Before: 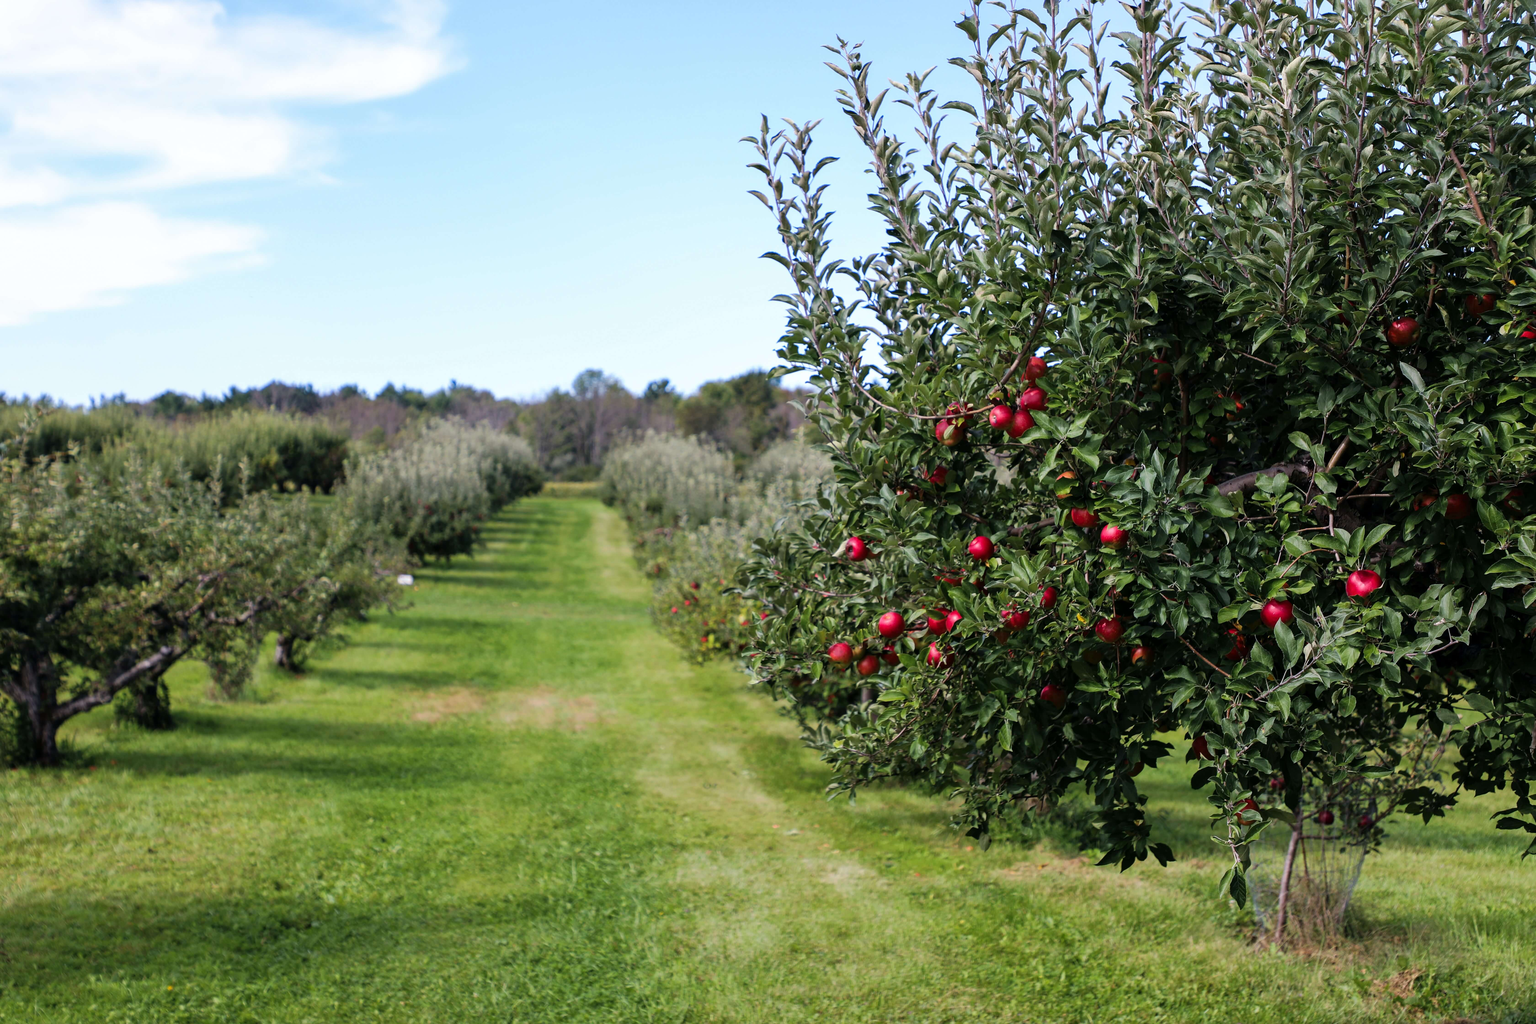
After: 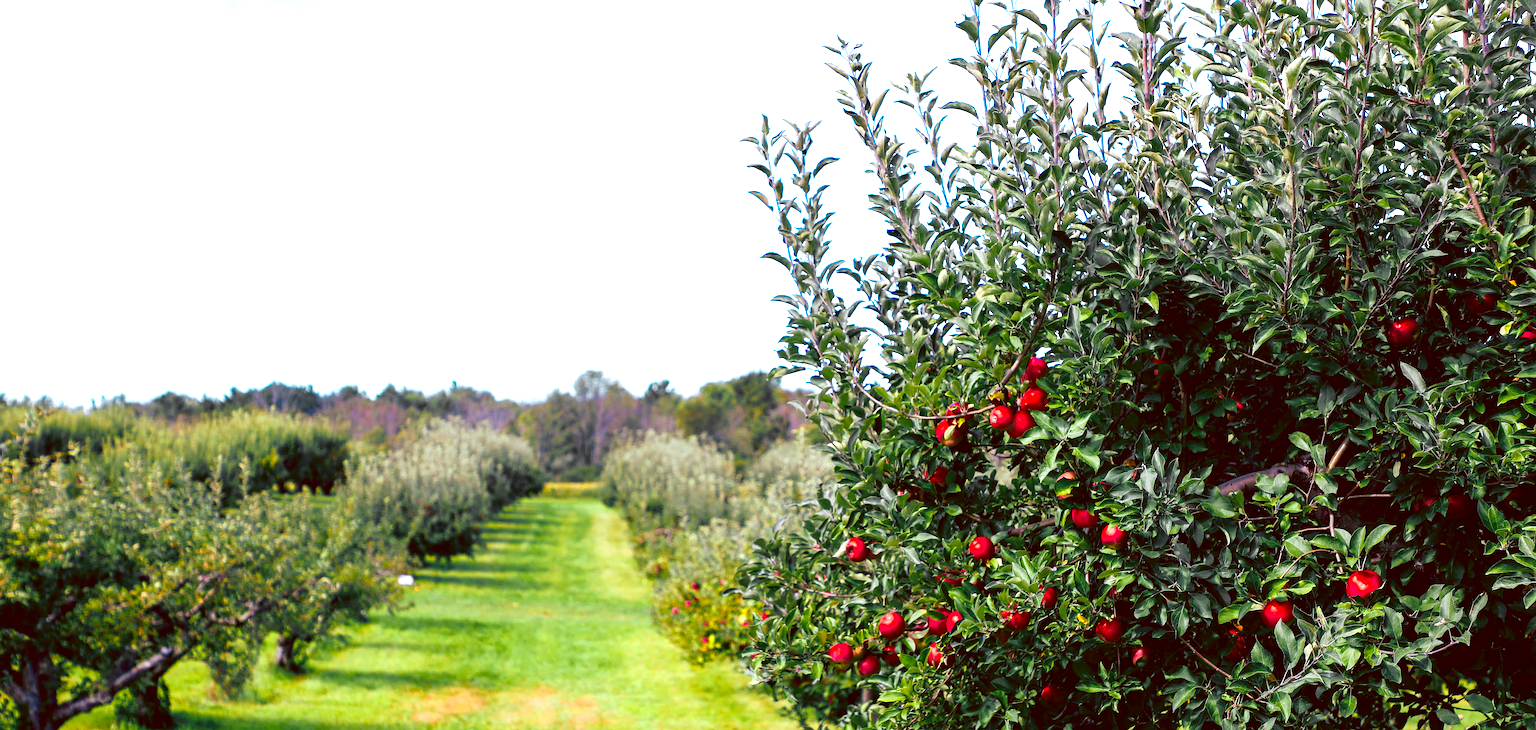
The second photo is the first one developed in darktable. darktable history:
sharpen: amount 0.218
color balance rgb: shadows lift › luminance -28.879%, shadows lift › chroma 10.06%, shadows lift › hue 228.69°, power › hue 329.44°, perceptual saturation grading › global saturation 20%, perceptual saturation grading › highlights -25.118%, perceptual saturation grading › shadows 50.058%, global vibrance 20%
crop: right 0%, bottom 28.705%
color zones: curves: ch0 [(0.257, 0.558) (0.75, 0.565)]; ch1 [(0.004, 0.857) (0.14, 0.416) (0.257, 0.695) (0.442, 0.032) (0.736, 0.266) (0.891, 0.741)]; ch2 [(0, 0.623) (0.112, 0.436) (0.271, 0.474) (0.516, 0.64) (0.743, 0.286)]
color correction: highlights a* -7.07, highlights b* -0.173, shadows a* 20.13, shadows b* 11.05
exposure: exposure 0.632 EV, compensate highlight preservation false
